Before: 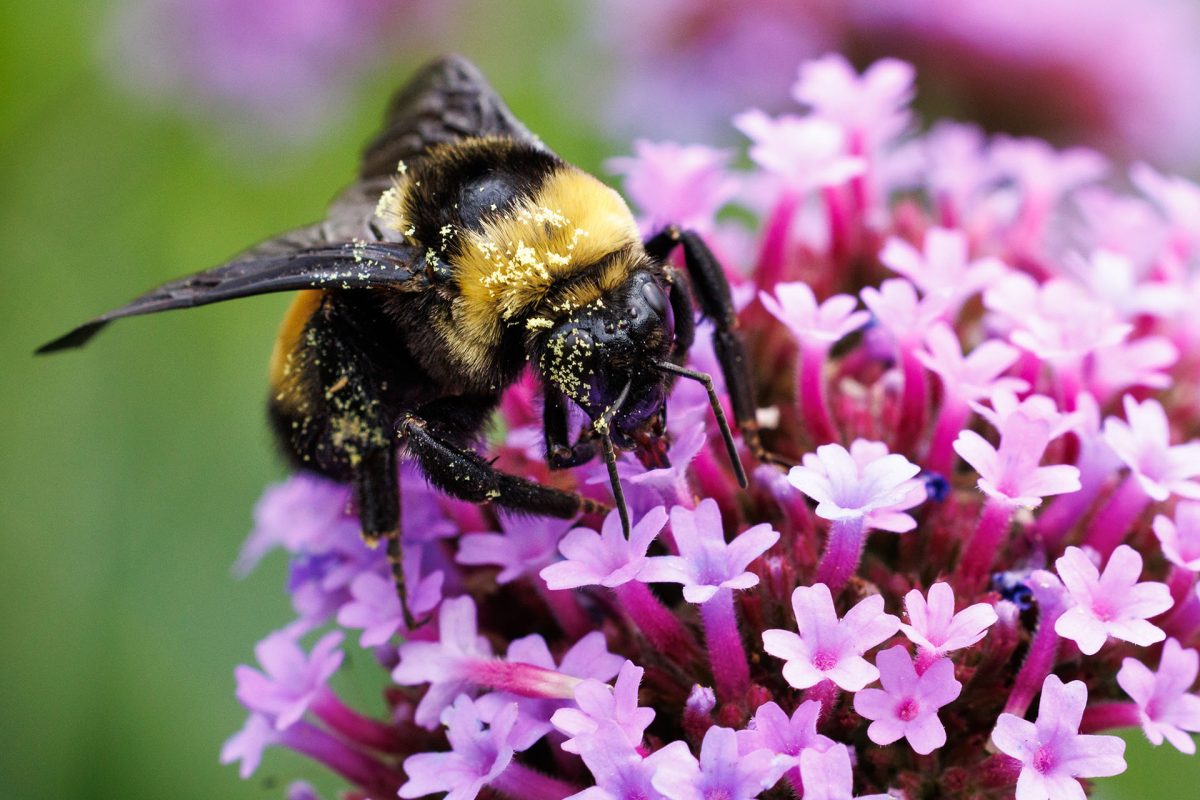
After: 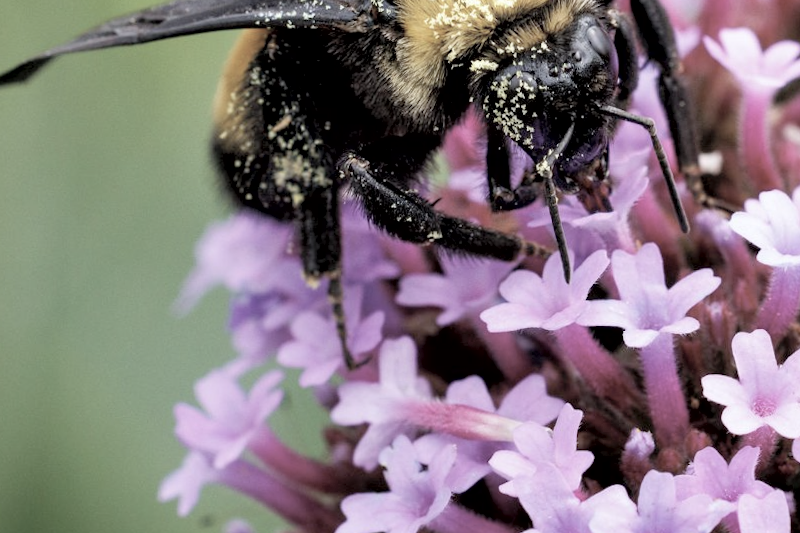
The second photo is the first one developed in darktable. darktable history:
exposure: black level correction 0.005, exposure 0.014 EV, compensate highlight preservation false
contrast brightness saturation: brightness 0.18, saturation -0.5
crop and rotate: angle -0.82°, left 3.85%, top 31.828%, right 27.992%
white balance: red 0.982, blue 1.018
